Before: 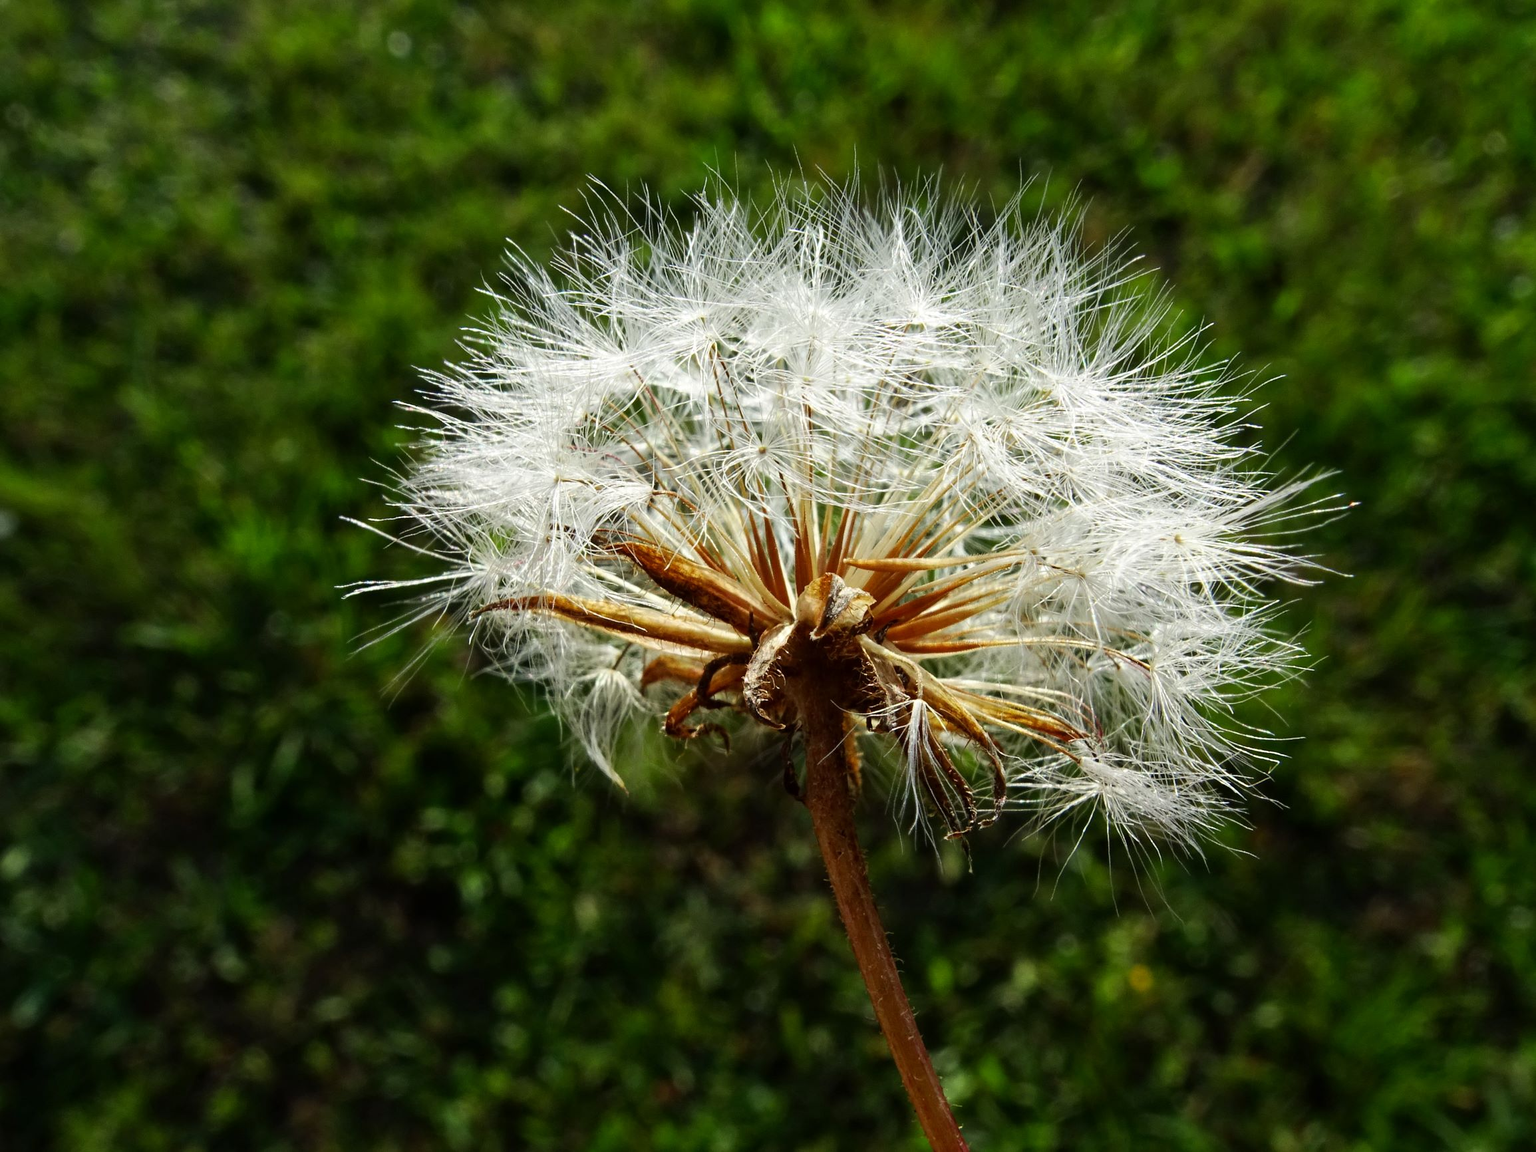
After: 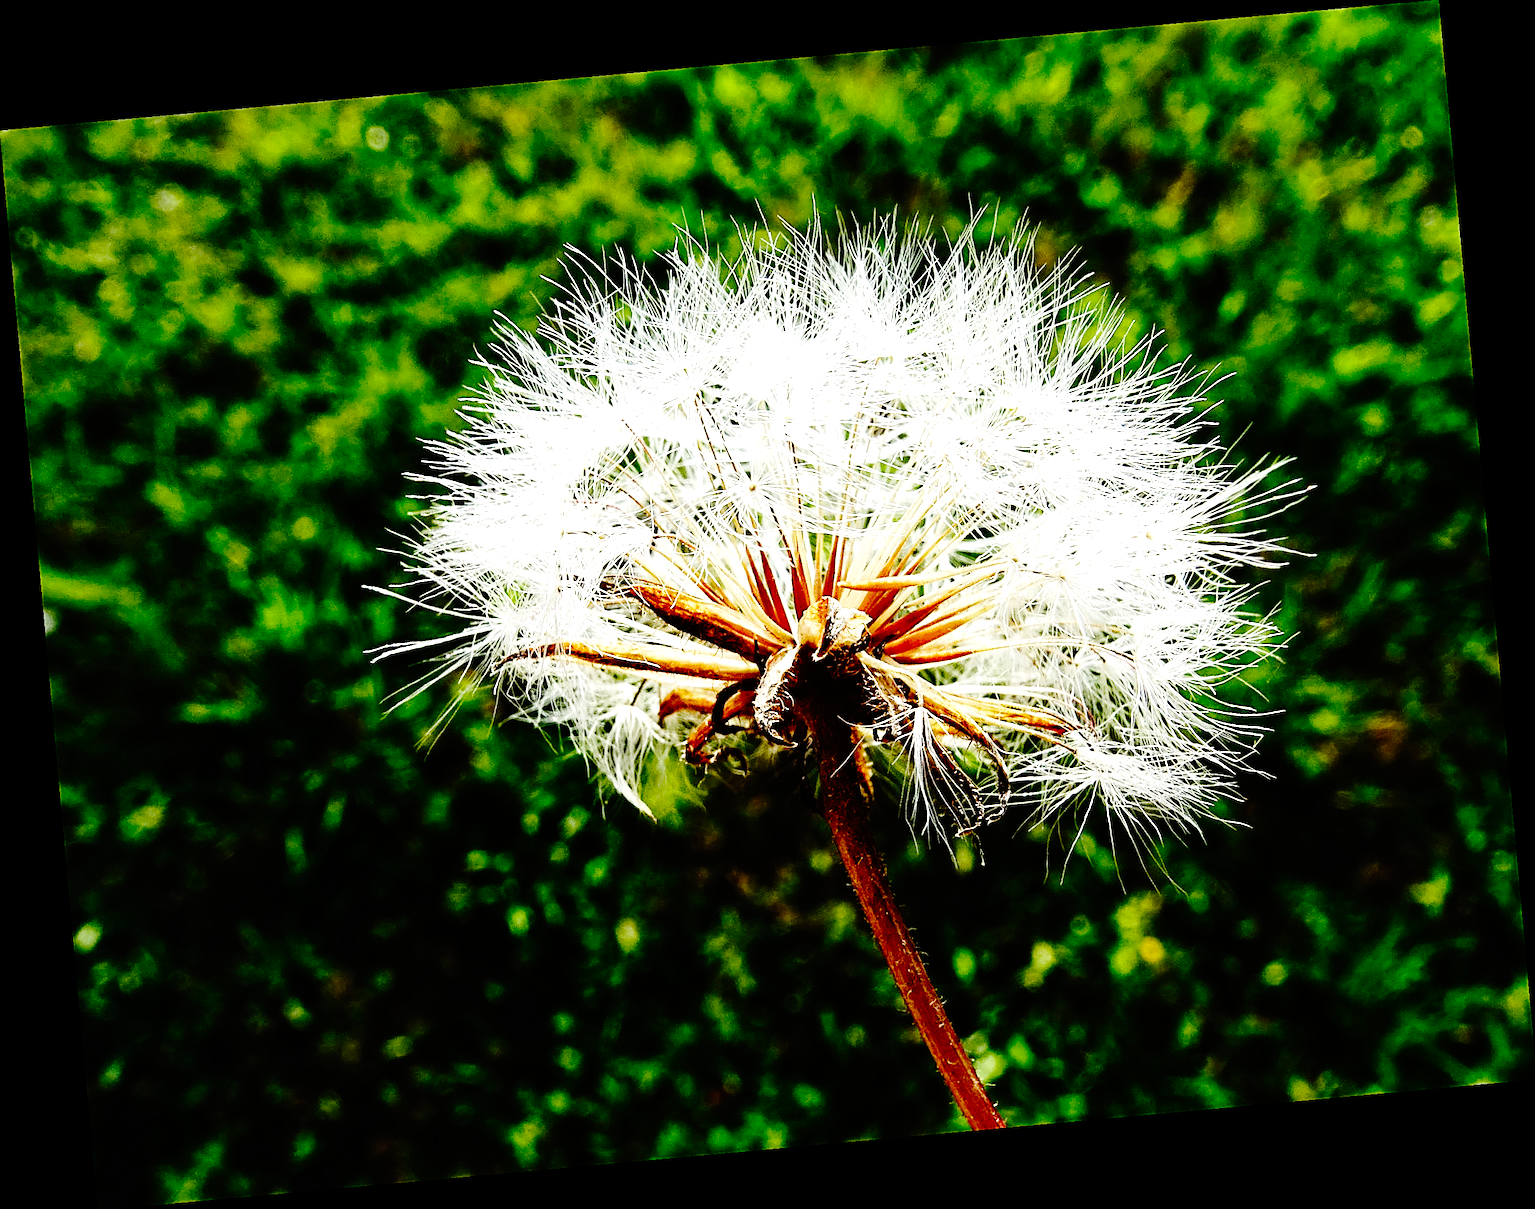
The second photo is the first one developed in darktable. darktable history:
sharpen: amount 0.901
rotate and perspective: rotation -5.2°, automatic cropping off
tone equalizer: -8 EV -0.417 EV, -7 EV -0.389 EV, -6 EV -0.333 EV, -5 EV -0.222 EV, -3 EV 0.222 EV, -2 EV 0.333 EV, -1 EV 0.389 EV, +0 EV 0.417 EV, edges refinement/feathering 500, mask exposure compensation -1.57 EV, preserve details no
base curve: curves: ch0 [(0, 0) (0.036, 0.01) (0.123, 0.254) (0.258, 0.504) (0.507, 0.748) (1, 1)], preserve colors none
exposure: black level correction 0, exposure 0.7 EV, compensate exposure bias true, compensate highlight preservation false
